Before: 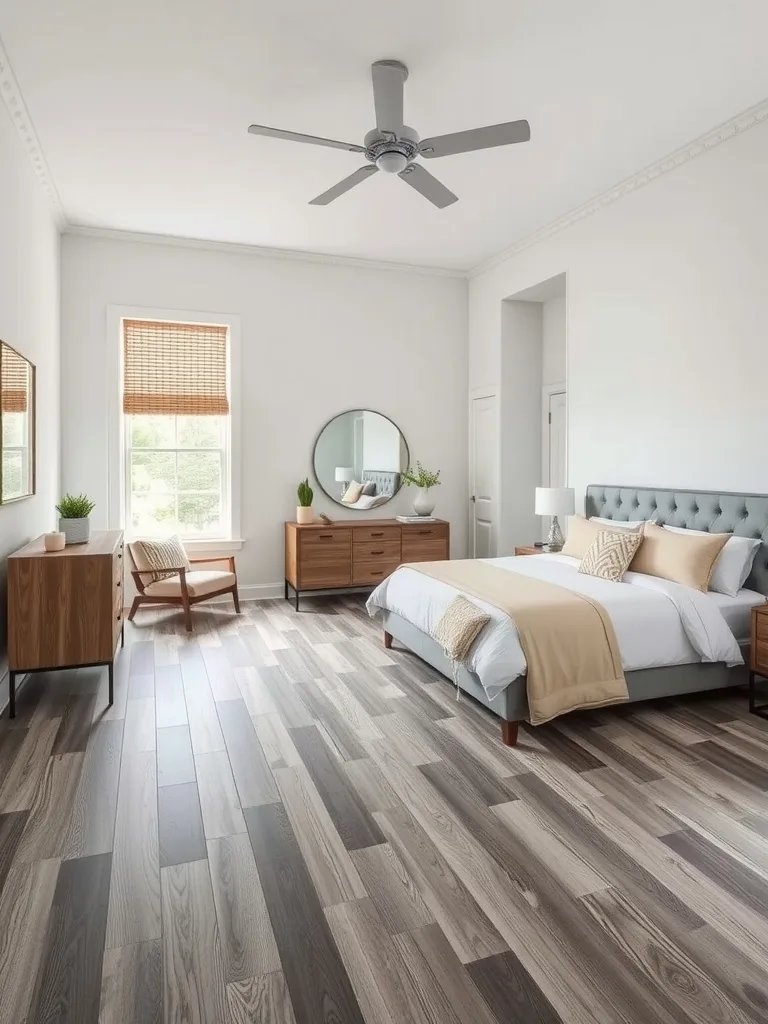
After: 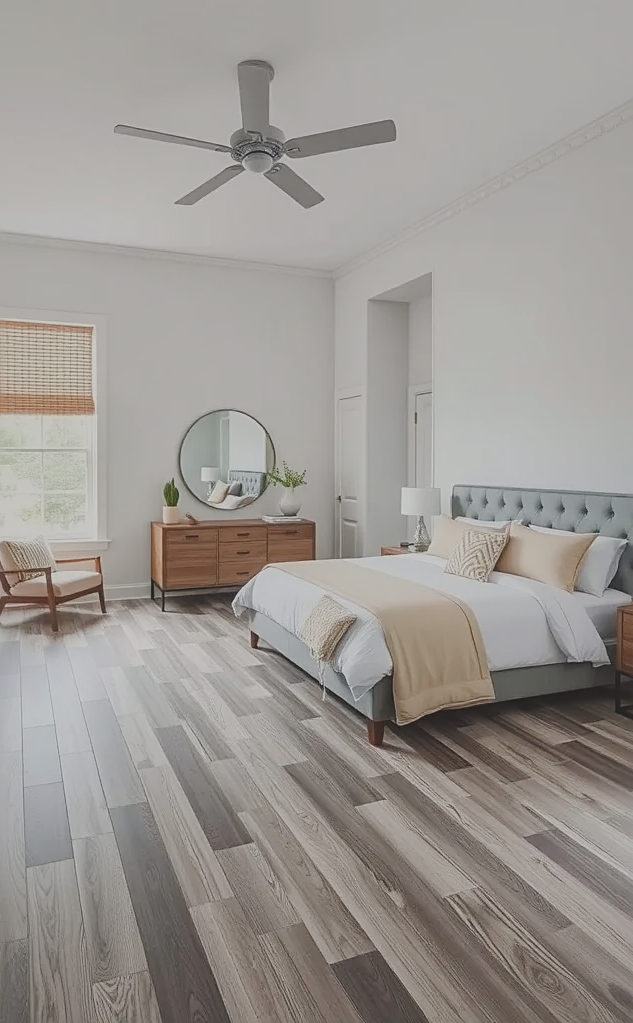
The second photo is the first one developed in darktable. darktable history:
crop: left 17.543%, bottom 0.033%
sharpen: on, module defaults
shadows and highlights: highlights color adjustment 52.08%
color balance rgb: global offset › luminance 1.971%, perceptual saturation grading › global saturation 0.701%, perceptual saturation grading › highlights -30.299%, perceptual saturation grading › shadows 19.92%
filmic rgb: black relative exposure -7.65 EV, white relative exposure 4.56 EV, hardness 3.61
